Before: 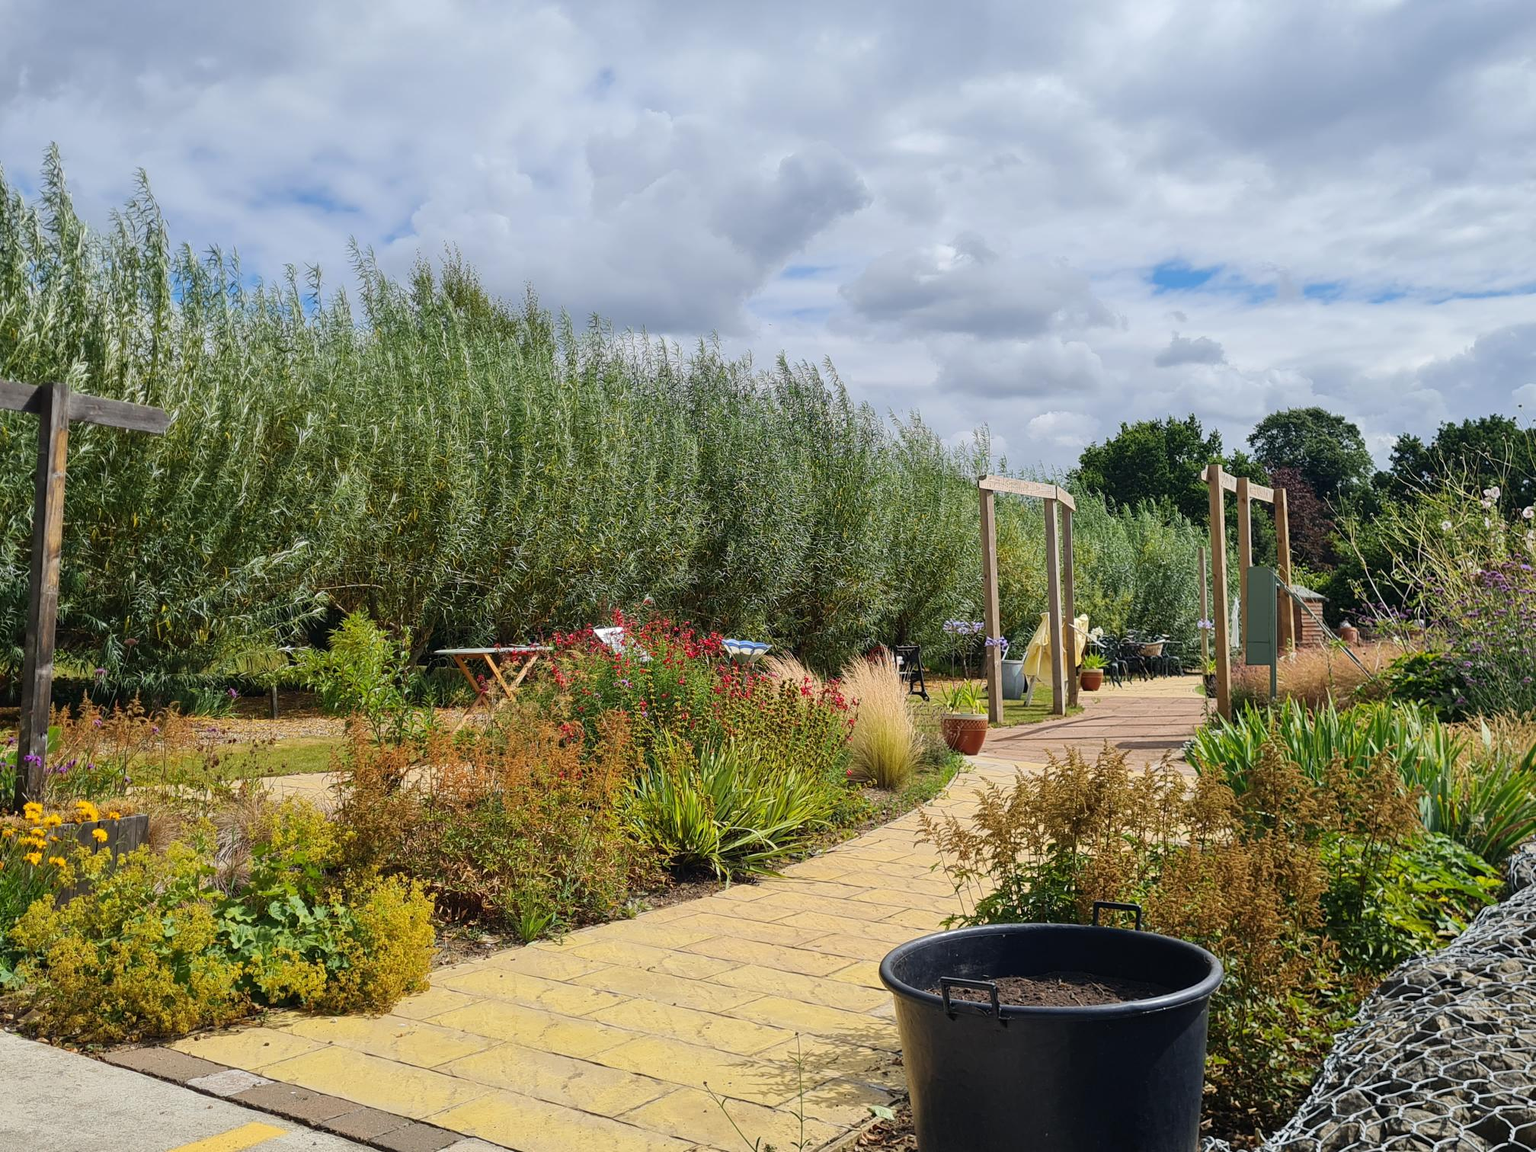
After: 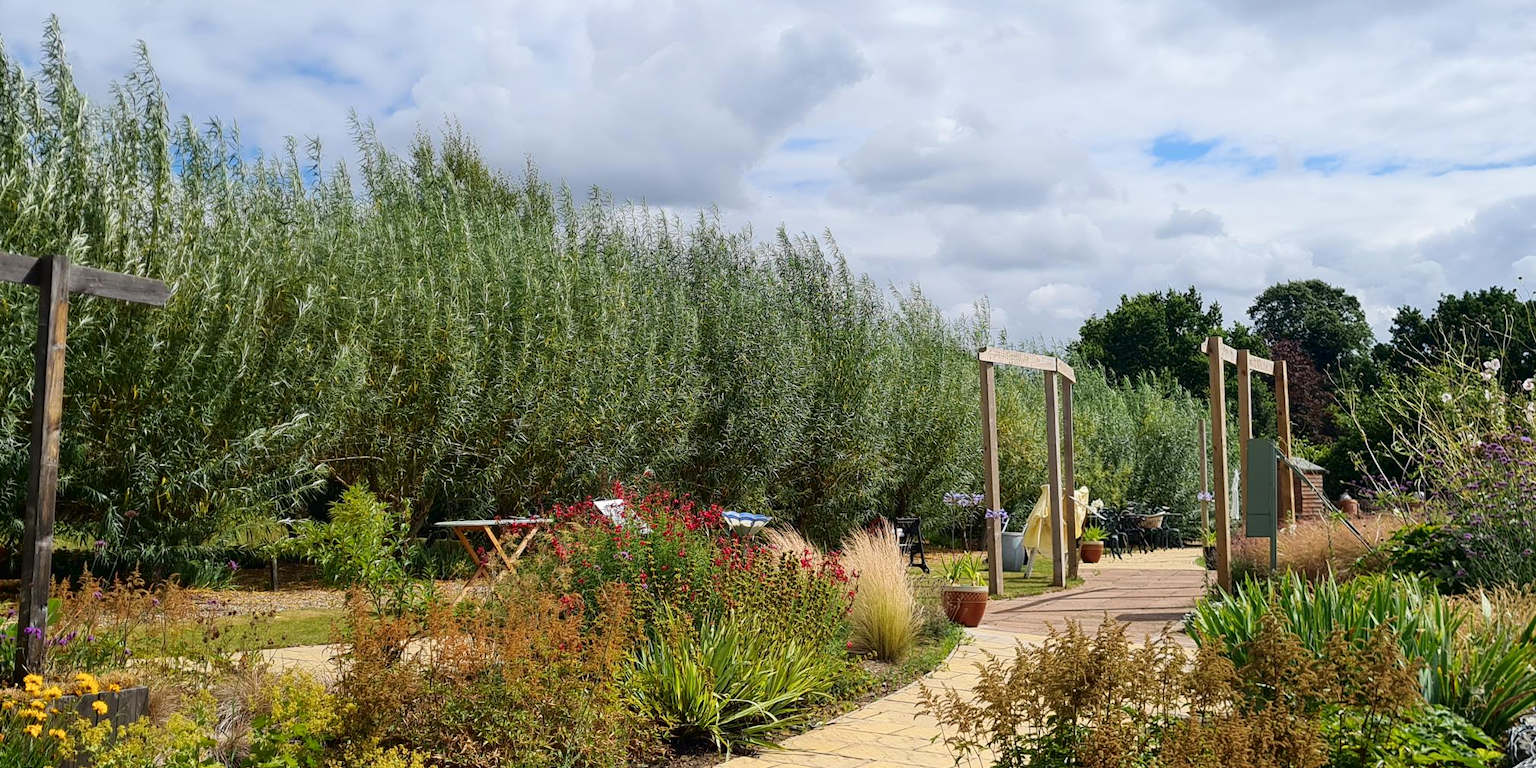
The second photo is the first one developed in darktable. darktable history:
crop: top 11.166%, bottom 22.168%
white balance: emerald 1
shadows and highlights: shadows -62.32, white point adjustment -5.22, highlights 61.59
